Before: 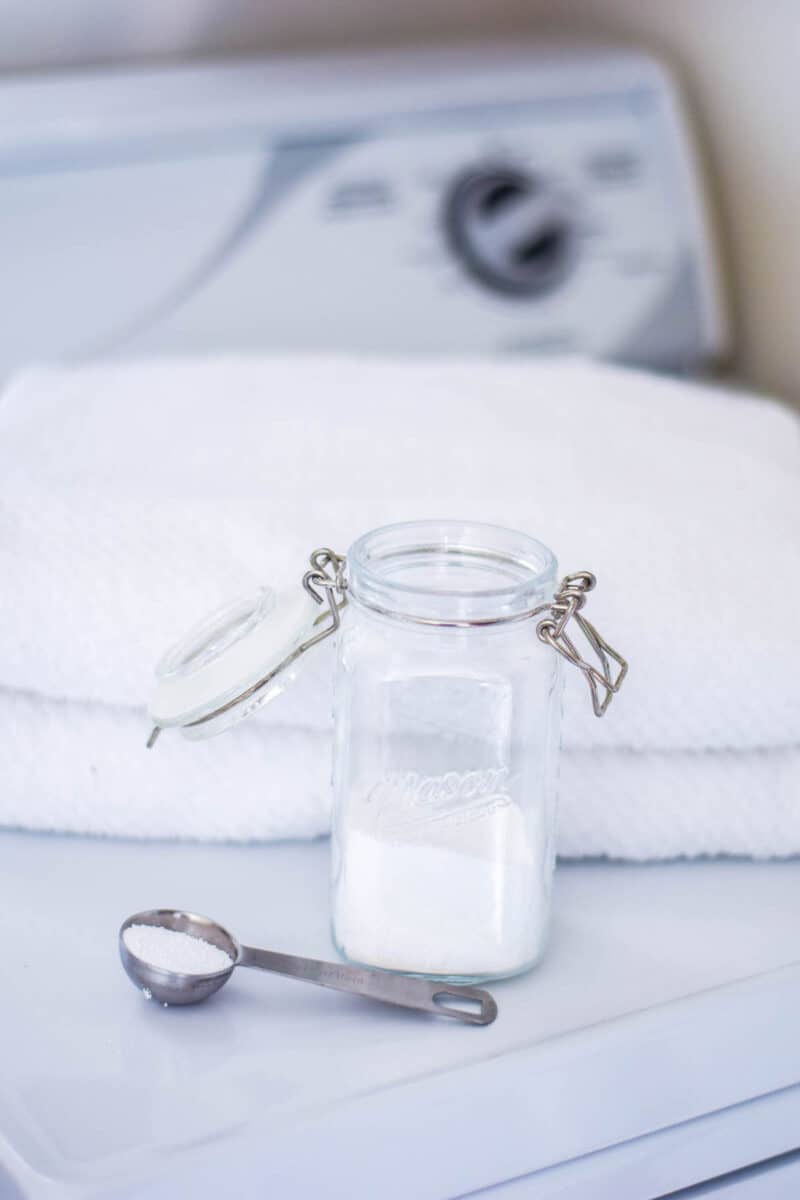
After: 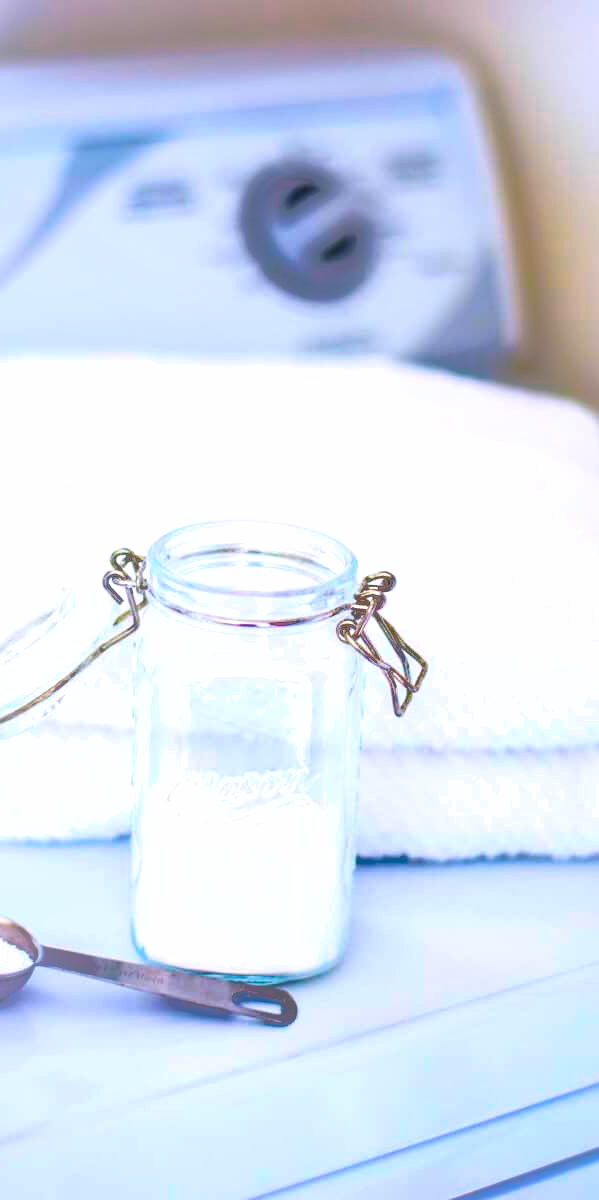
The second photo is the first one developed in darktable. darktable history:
shadows and highlights: shadows 39.8, highlights -59.79
contrast brightness saturation: contrast 0.198, brightness 0.195, saturation 0.818
color balance rgb: perceptual saturation grading › global saturation 0.829%, perceptual brilliance grading › mid-tones 9.329%, perceptual brilliance grading › shadows 14.914%
tone equalizer: -8 EV -0.404 EV, -7 EV -0.39 EV, -6 EV -0.3 EV, -5 EV -0.261 EV, -3 EV 0.203 EV, -2 EV 0.317 EV, -1 EV 0.372 EV, +0 EV 0.401 EV, mask exposure compensation -0.502 EV
crop and rotate: left 25.073%
exposure: compensate highlight preservation false
color zones: curves: ch0 [(0, 0.558) (0.143, 0.559) (0.286, 0.529) (0.429, 0.505) (0.571, 0.5) (0.714, 0.5) (0.857, 0.5) (1, 0.558)]; ch1 [(0, 0.469) (0.01, 0.469) (0.12, 0.446) (0.248, 0.469) (0.5, 0.5) (0.748, 0.5) (0.99, 0.469) (1, 0.469)], mix 30.57%
